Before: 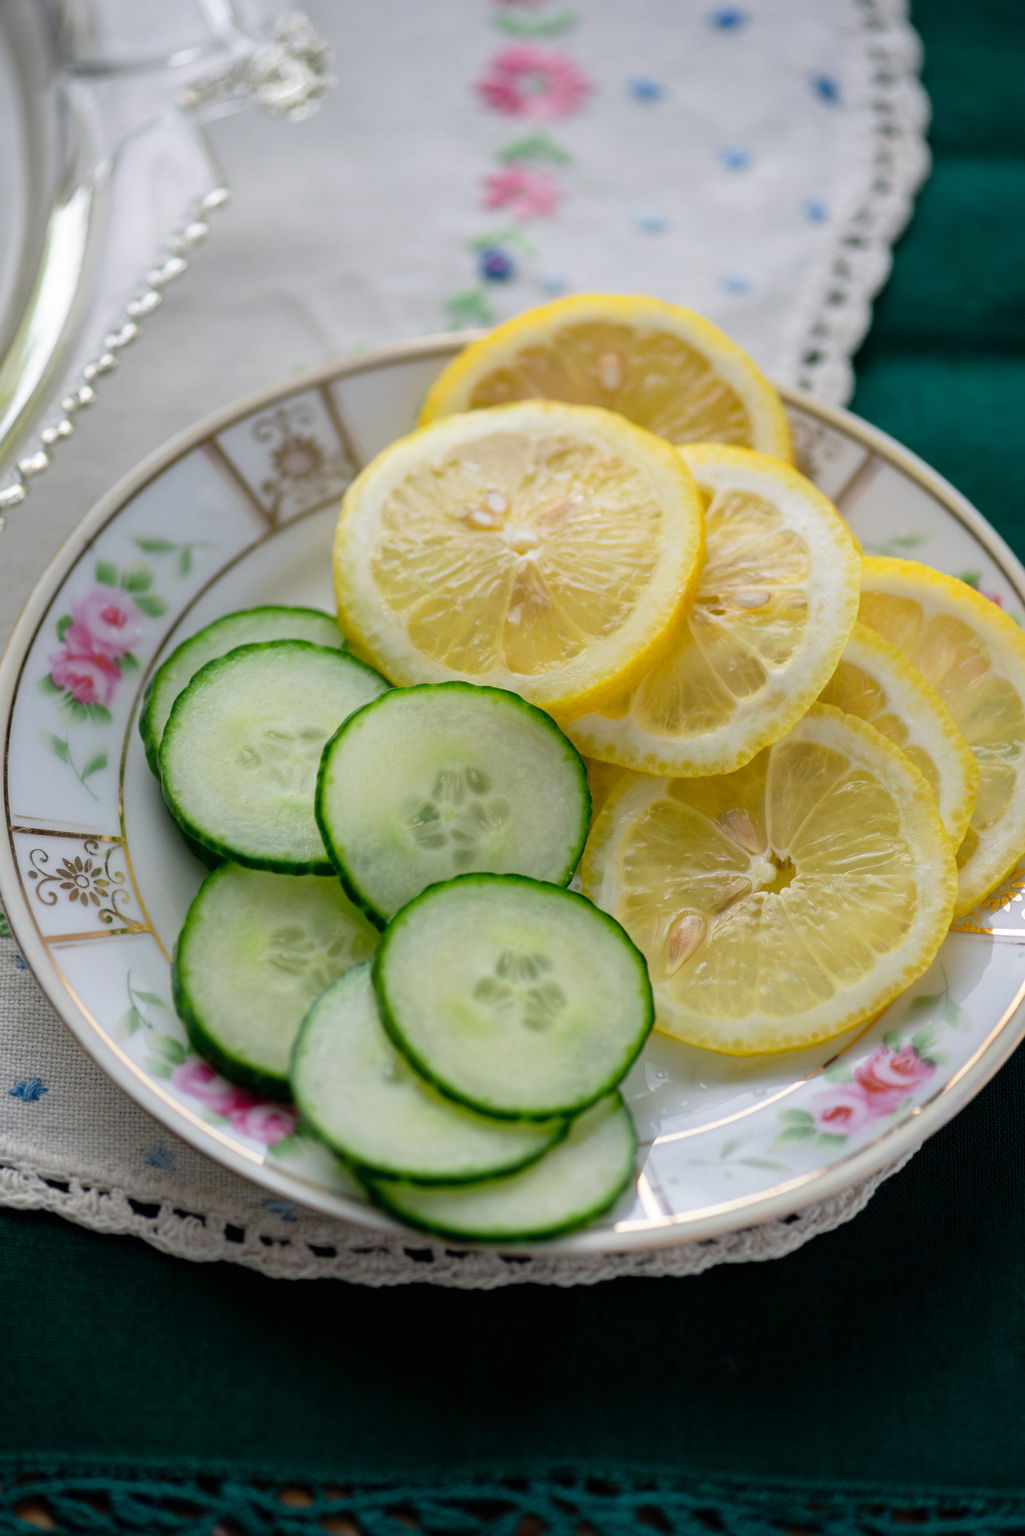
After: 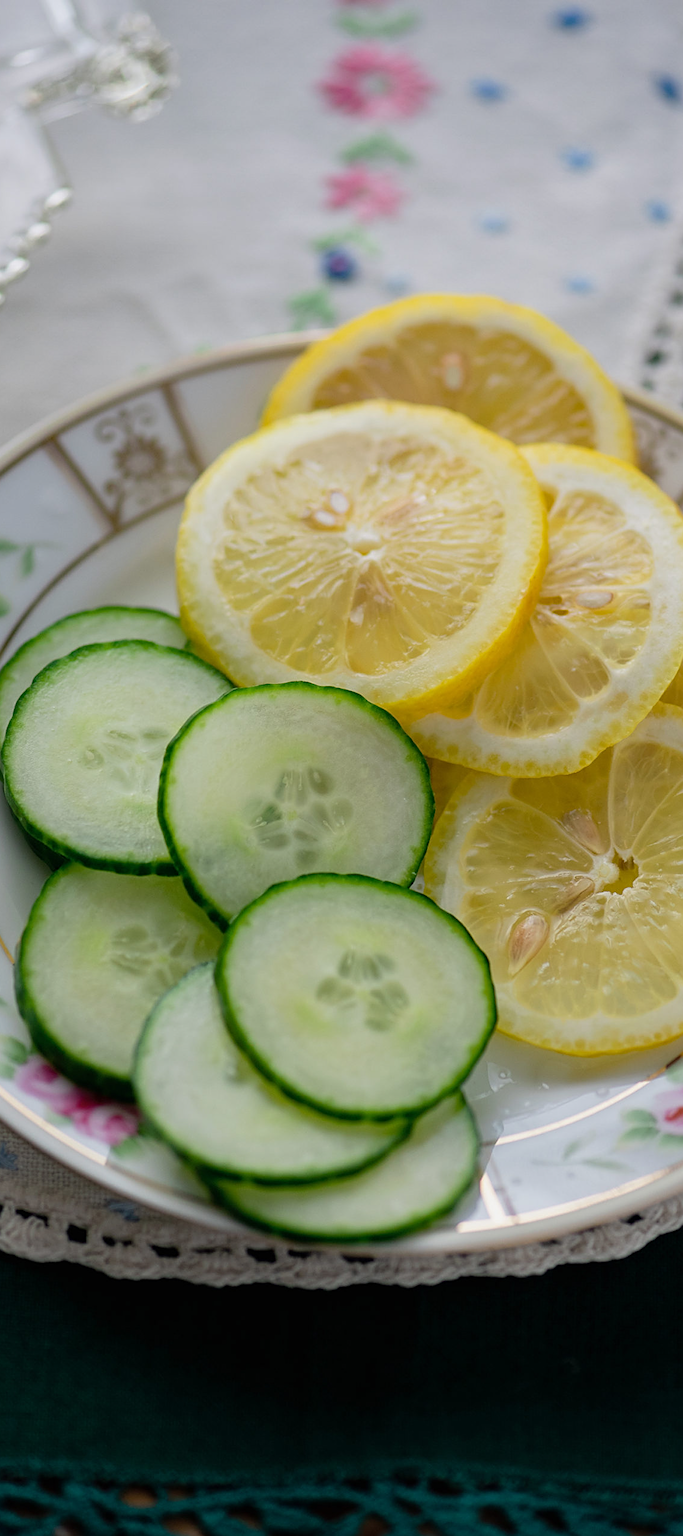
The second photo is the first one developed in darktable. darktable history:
exposure: exposure -0.153 EV, compensate highlight preservation false
crop: left 15.419%, right 17.914%
sharpen: on, module defaults
